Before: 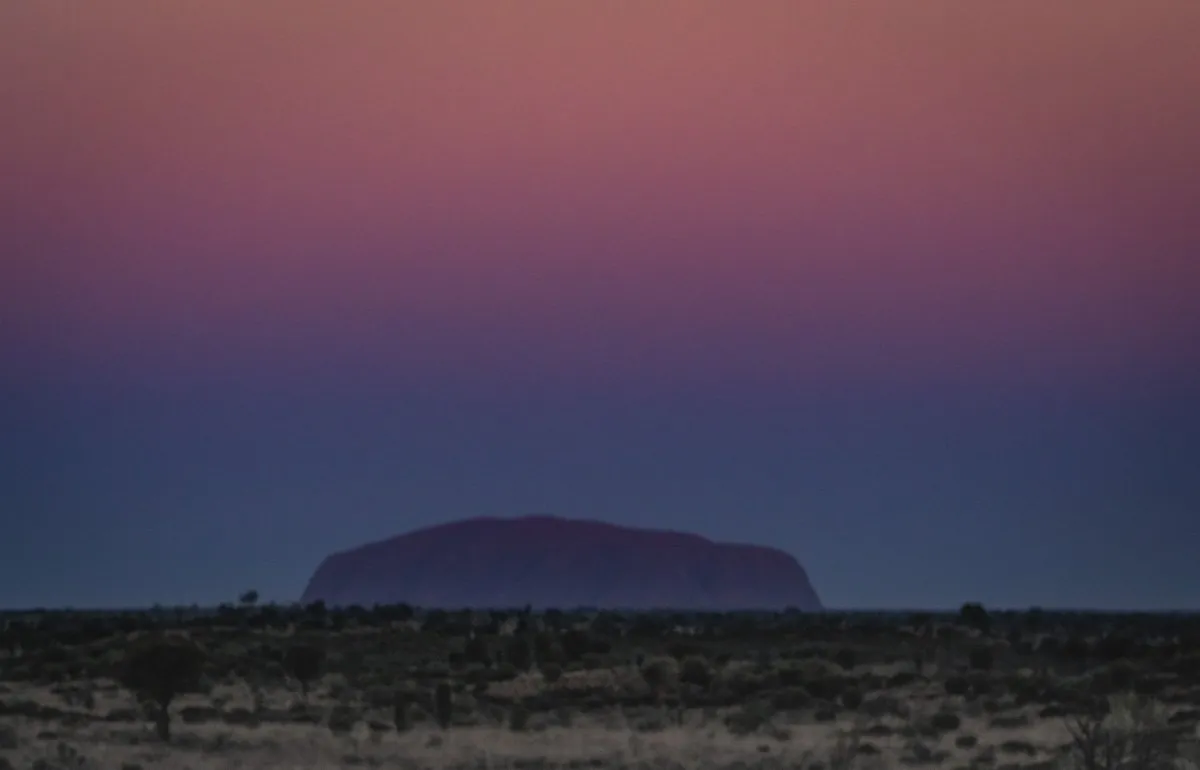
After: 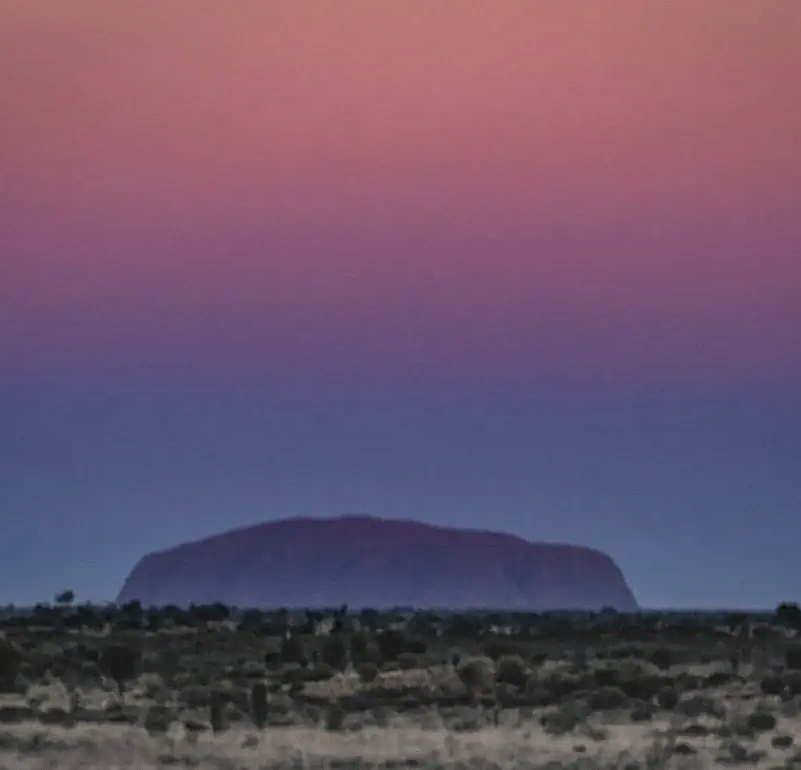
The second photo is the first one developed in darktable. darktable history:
exposure: black level correction 0.001, exposure 0.499 EV, compensate exposure bias true, compensate highlight preservation false
color correction: highlights b* 0.032
crop: left 15.388%, right 17.829%
local contrast: highlights 100%, shadows 102%, detail 119%, midtone range 0.2
shadows and highlights: soften with gaussian
sharpen: on, module defaults
